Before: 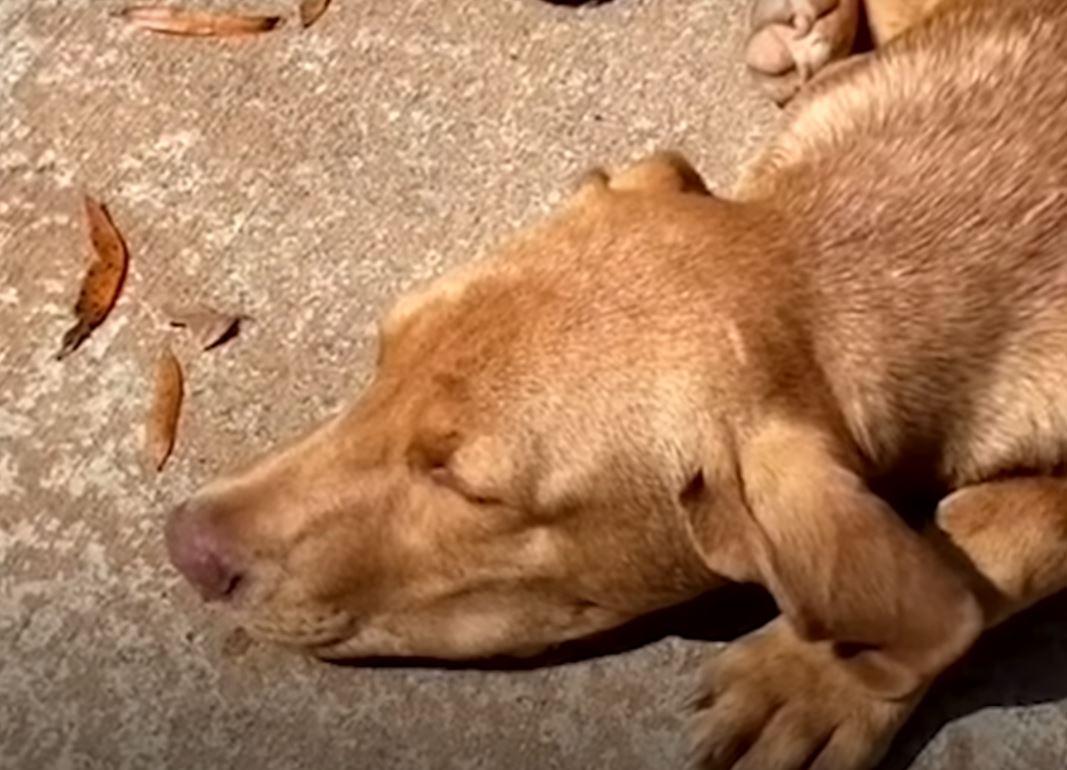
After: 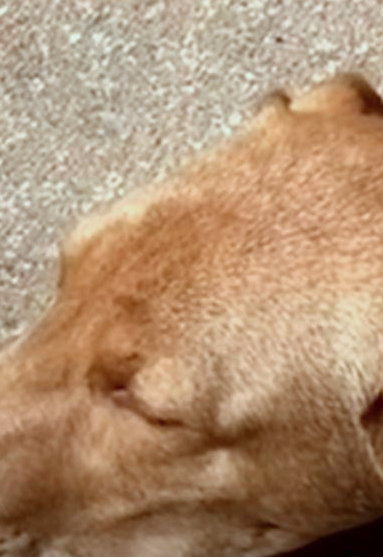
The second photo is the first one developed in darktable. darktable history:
crop and rotate: left 29.921%, top 10.207%, right 34.135%, bottom 17.381%
color correction: highlights a* -11.84, highlights b* -15.05
